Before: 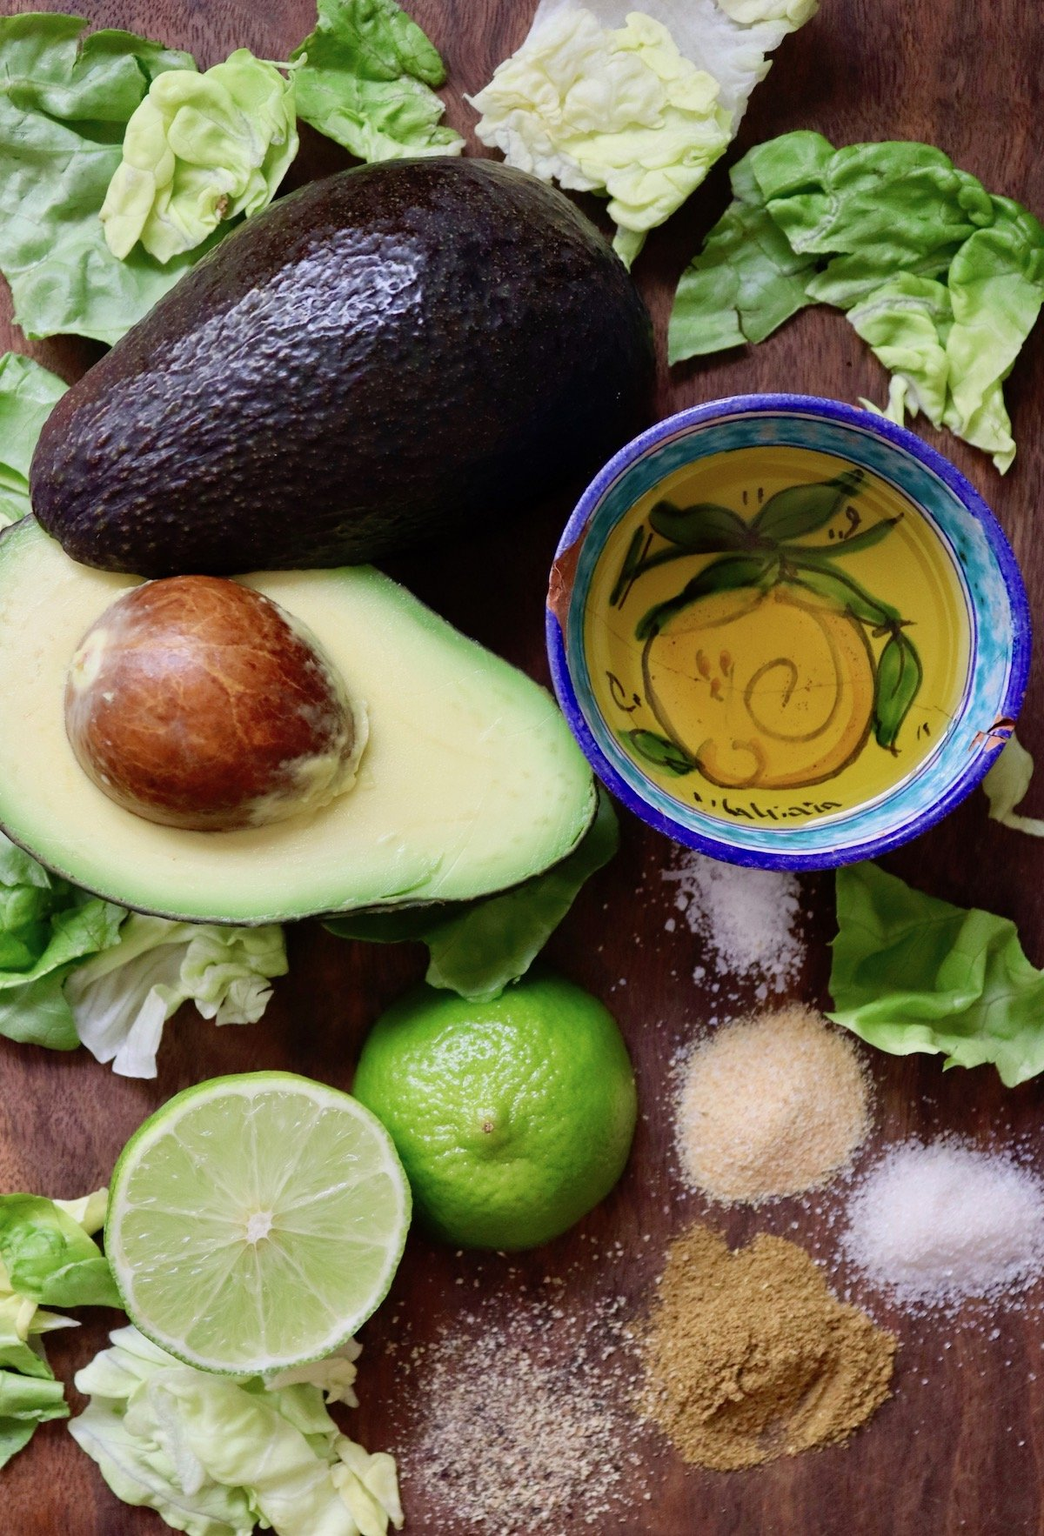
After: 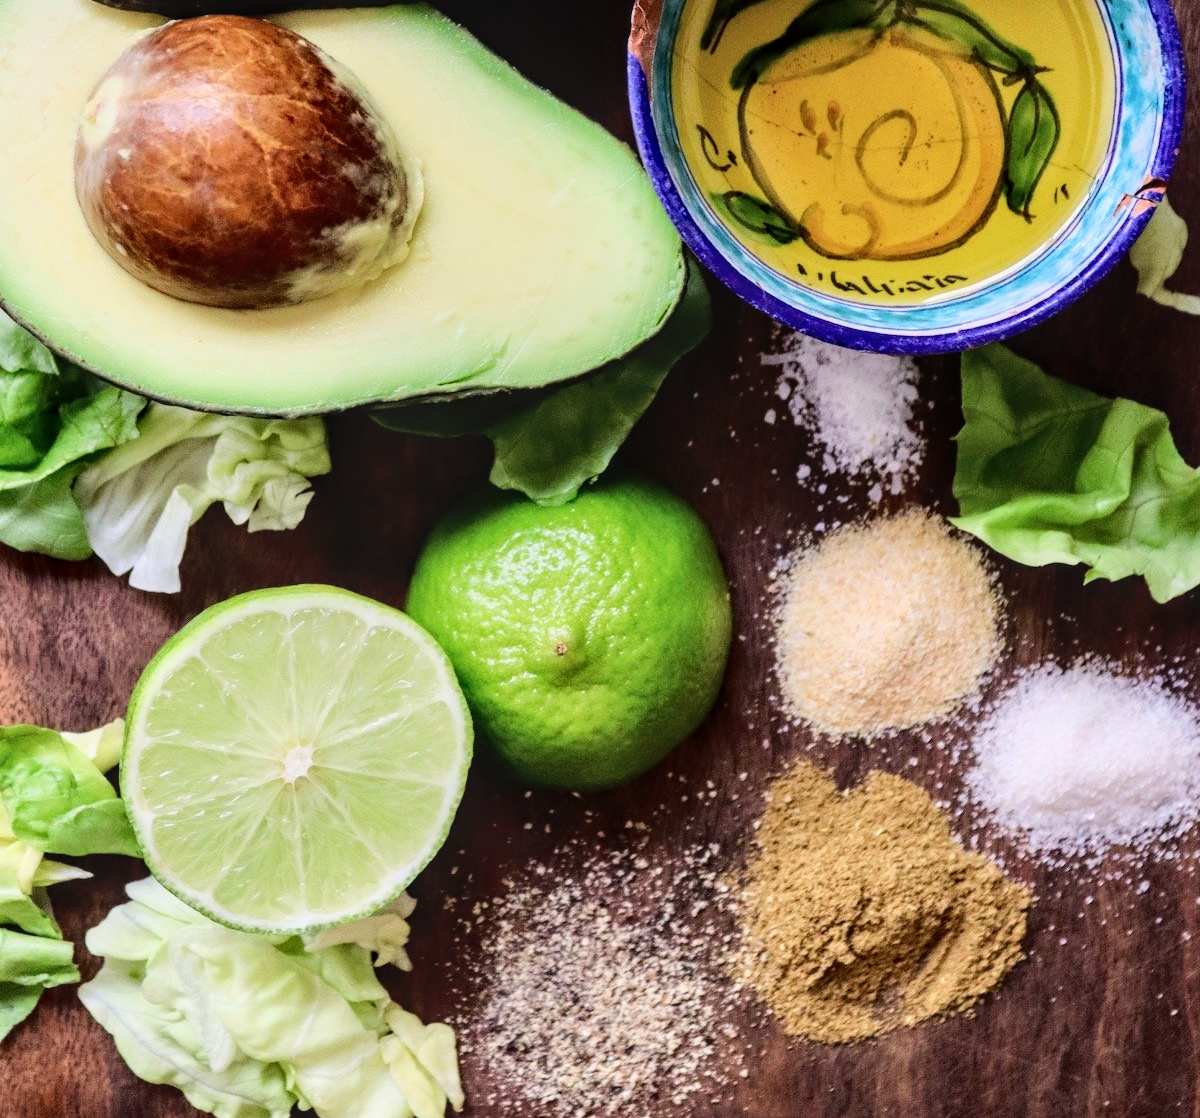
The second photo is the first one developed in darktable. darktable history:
crop and rotate: top 36.678%
local contrast: on, module defaults
base curve: curves: ch0 [(0, 0) (0.036, 0.025) (0.121, 0.166) (0.206, 0.329) (0.605, 0.79) (1, 1)]
